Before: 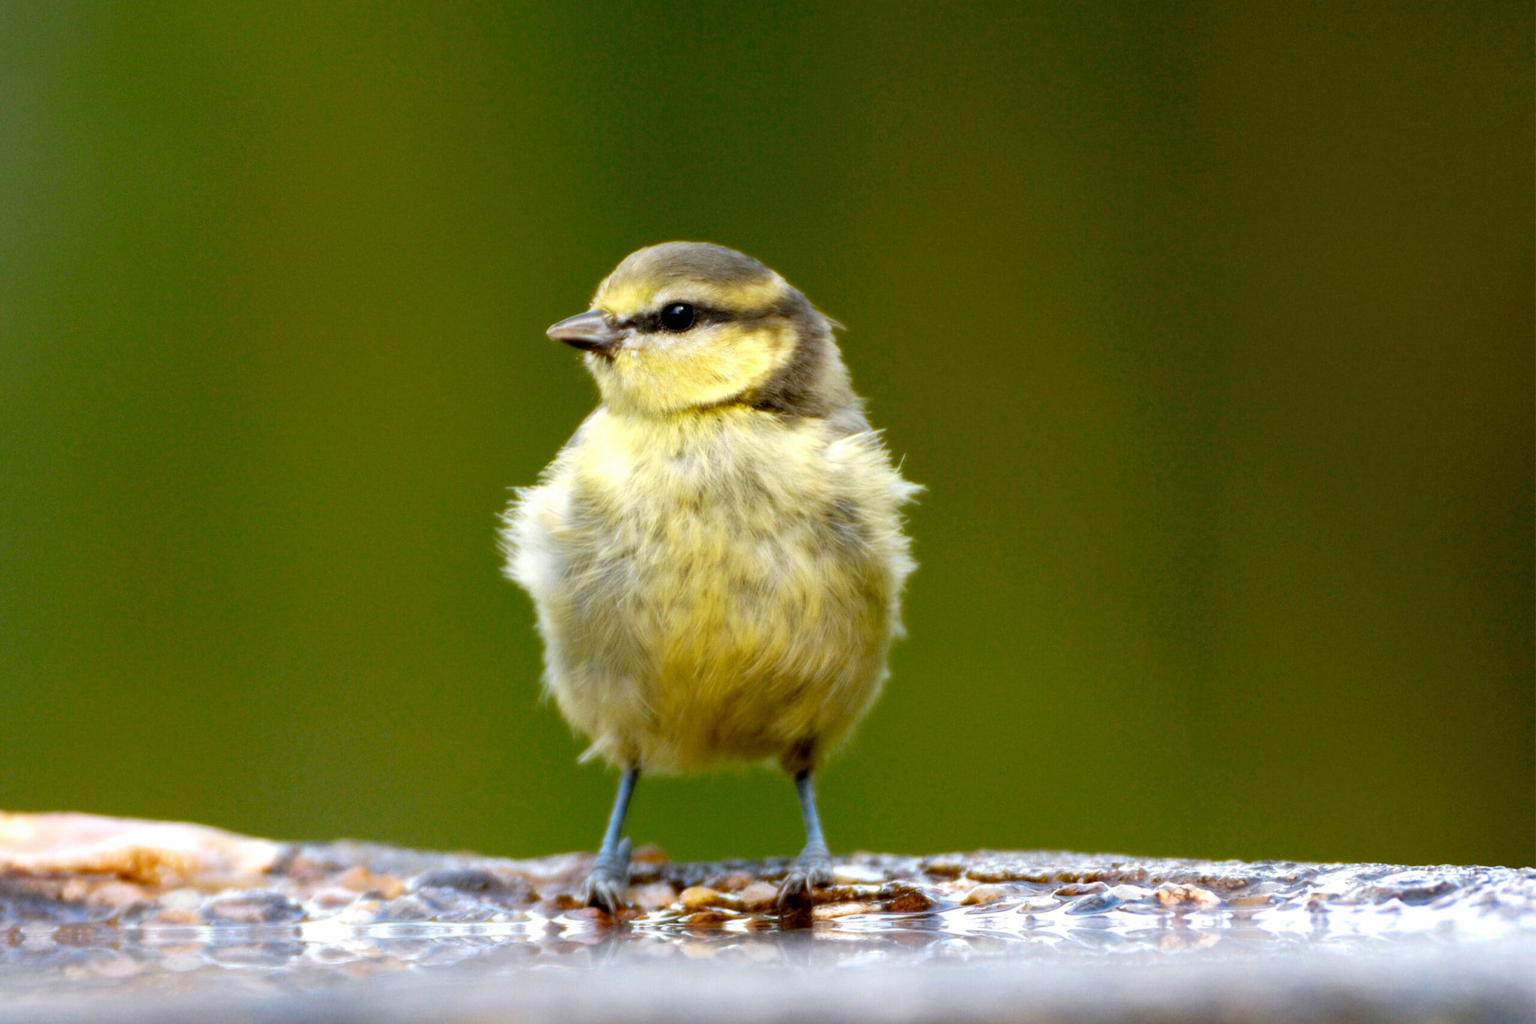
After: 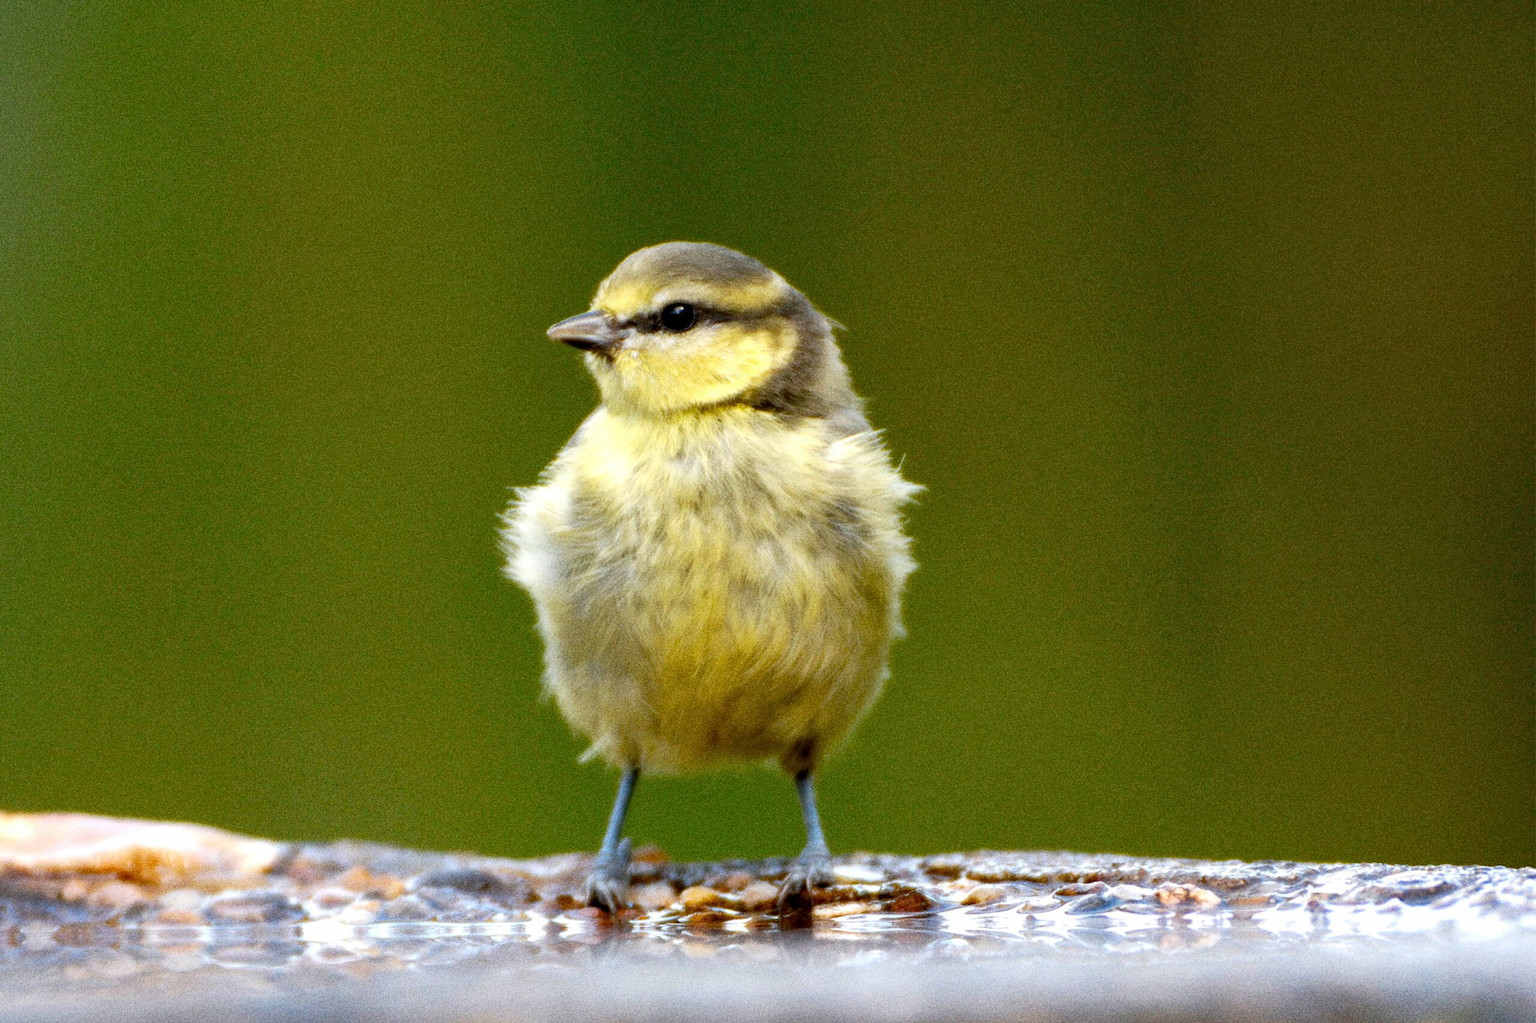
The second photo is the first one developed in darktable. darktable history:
grain: strength 49.07%
shadows and highlights: shadows 30.86, highlights 0, soften with gaussian
